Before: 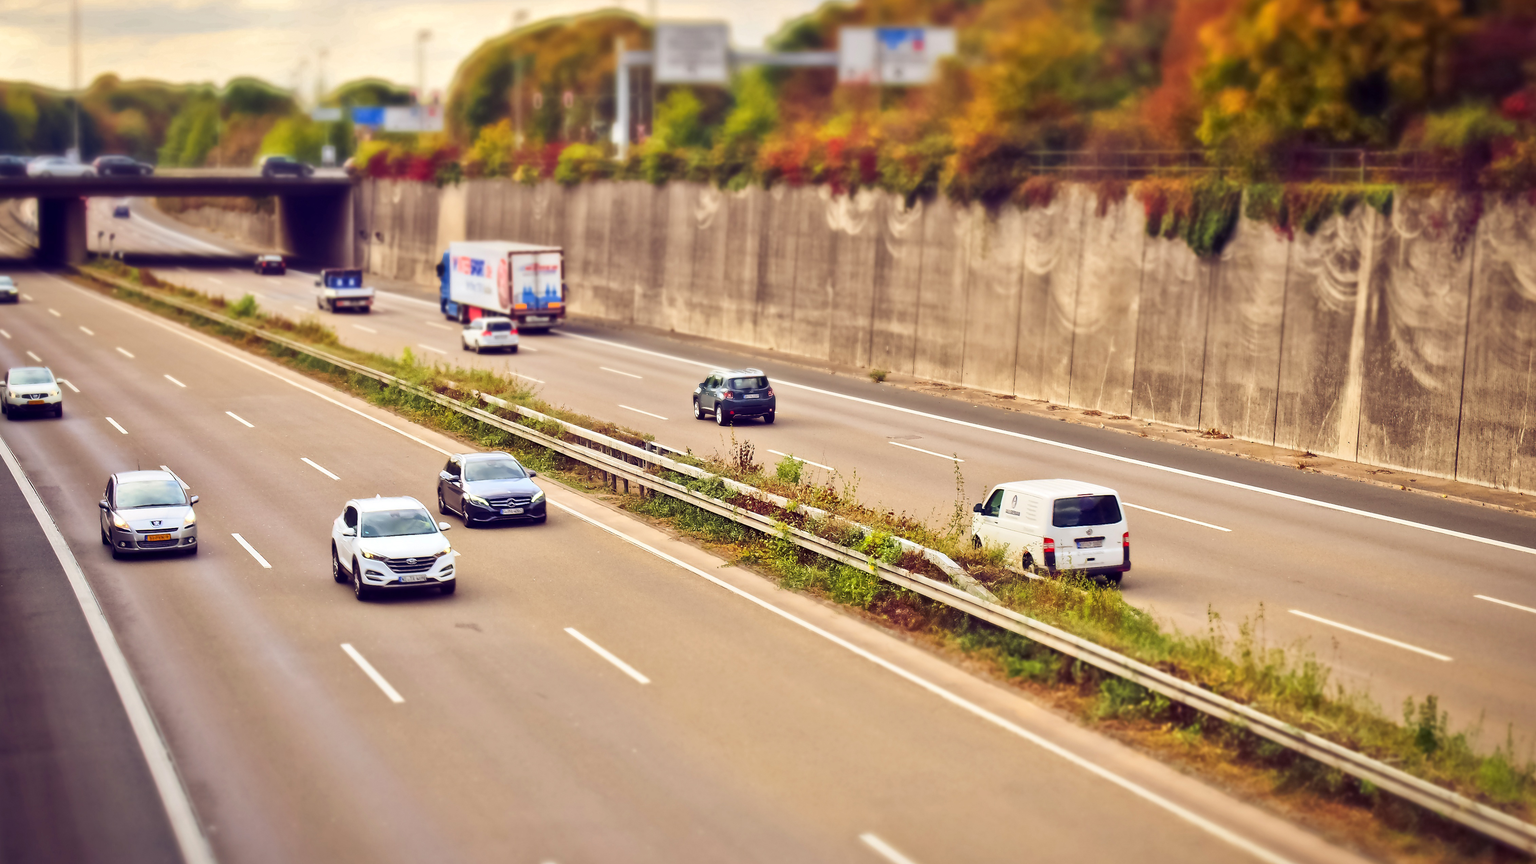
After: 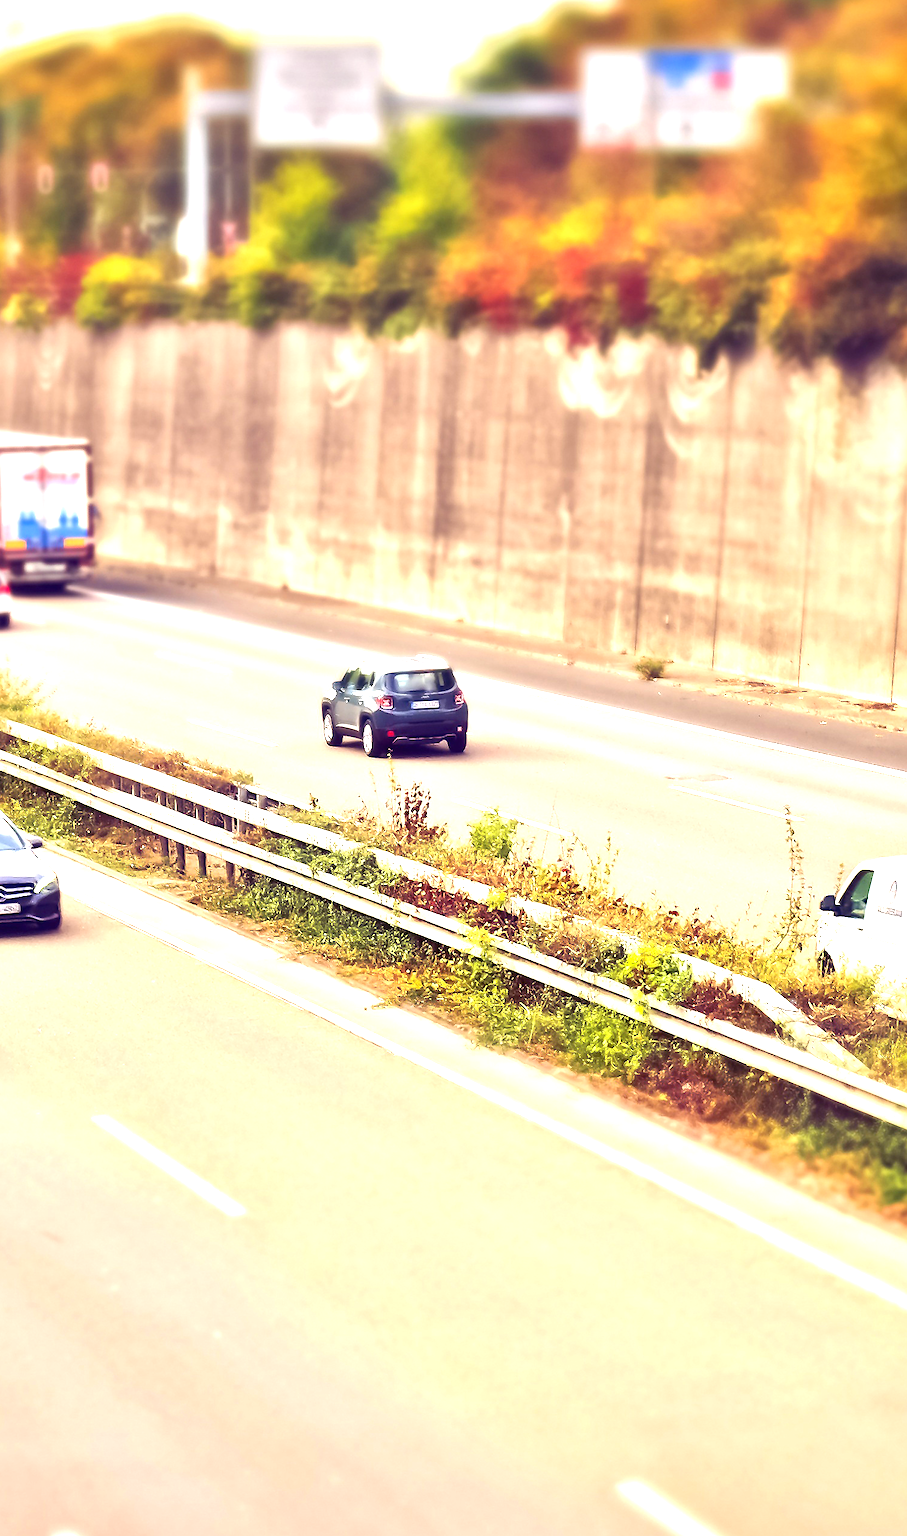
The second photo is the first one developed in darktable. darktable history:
crop: left 33.36%, right 33.36%
white balance: red 1.004, blue 1.024
exposure: black level correction 0, exposure 1.2 EV, compensate exposure bias true, compensate highlight preservation false
